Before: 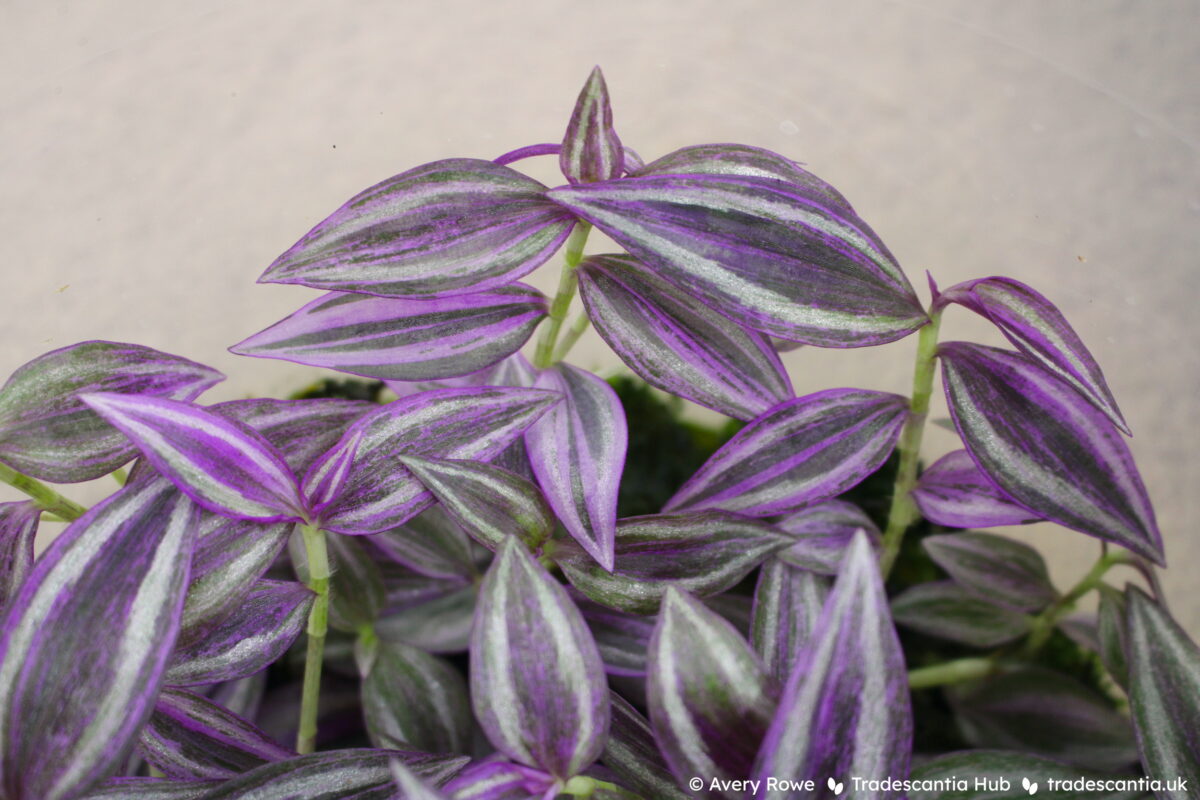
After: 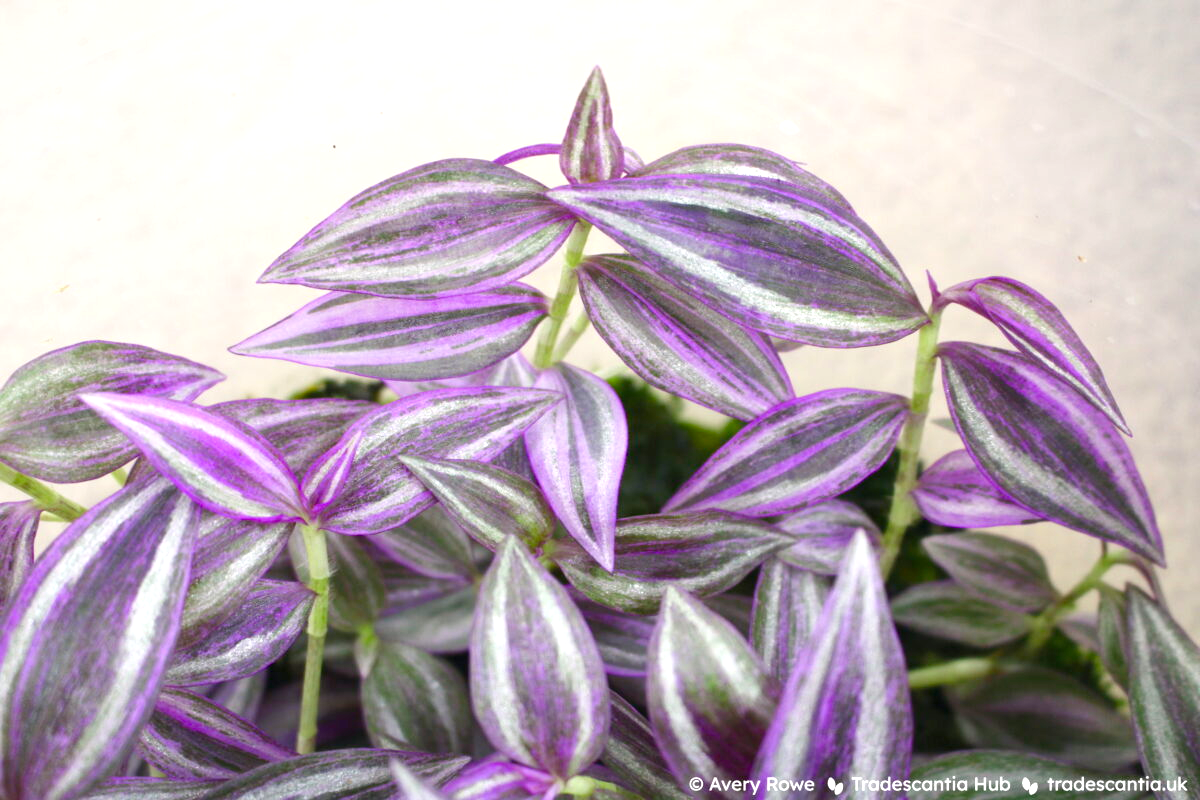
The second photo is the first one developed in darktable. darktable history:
levels: levels [0, 0.478, 1]
exposure: black level correction 0, exposure 0.697 EV, compensate highlight preservation false
color balance rgb: perceptual saturation grading › global saturation 0.897%, perceptual saturation grading › highlights -15.464%, perceptual saturation grading › shadows 25.065%, global vibrance 11.518%, contrast 5.013%
